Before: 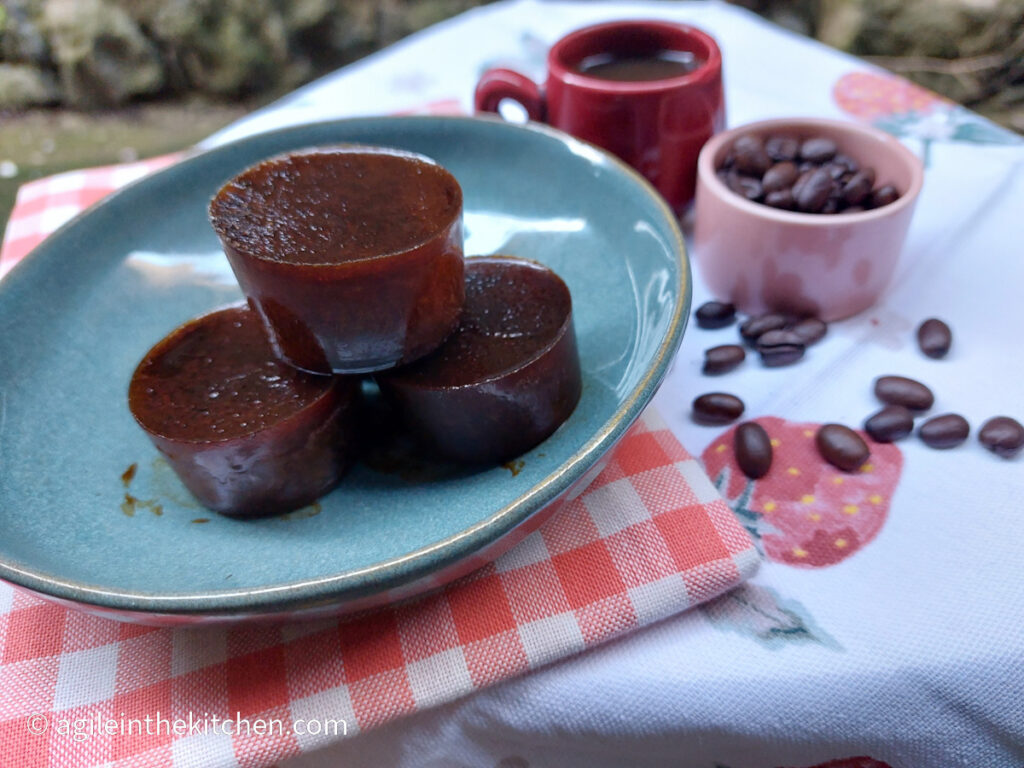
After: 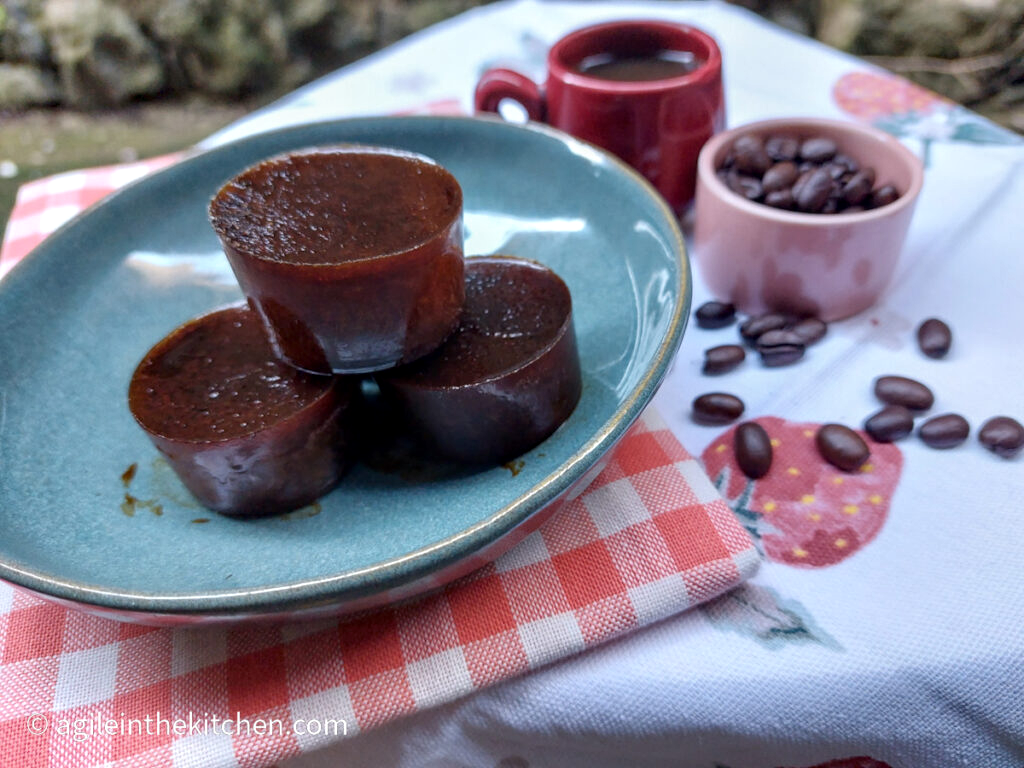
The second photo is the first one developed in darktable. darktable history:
color balance: on, module defaults
local contrast: on, module defaults
